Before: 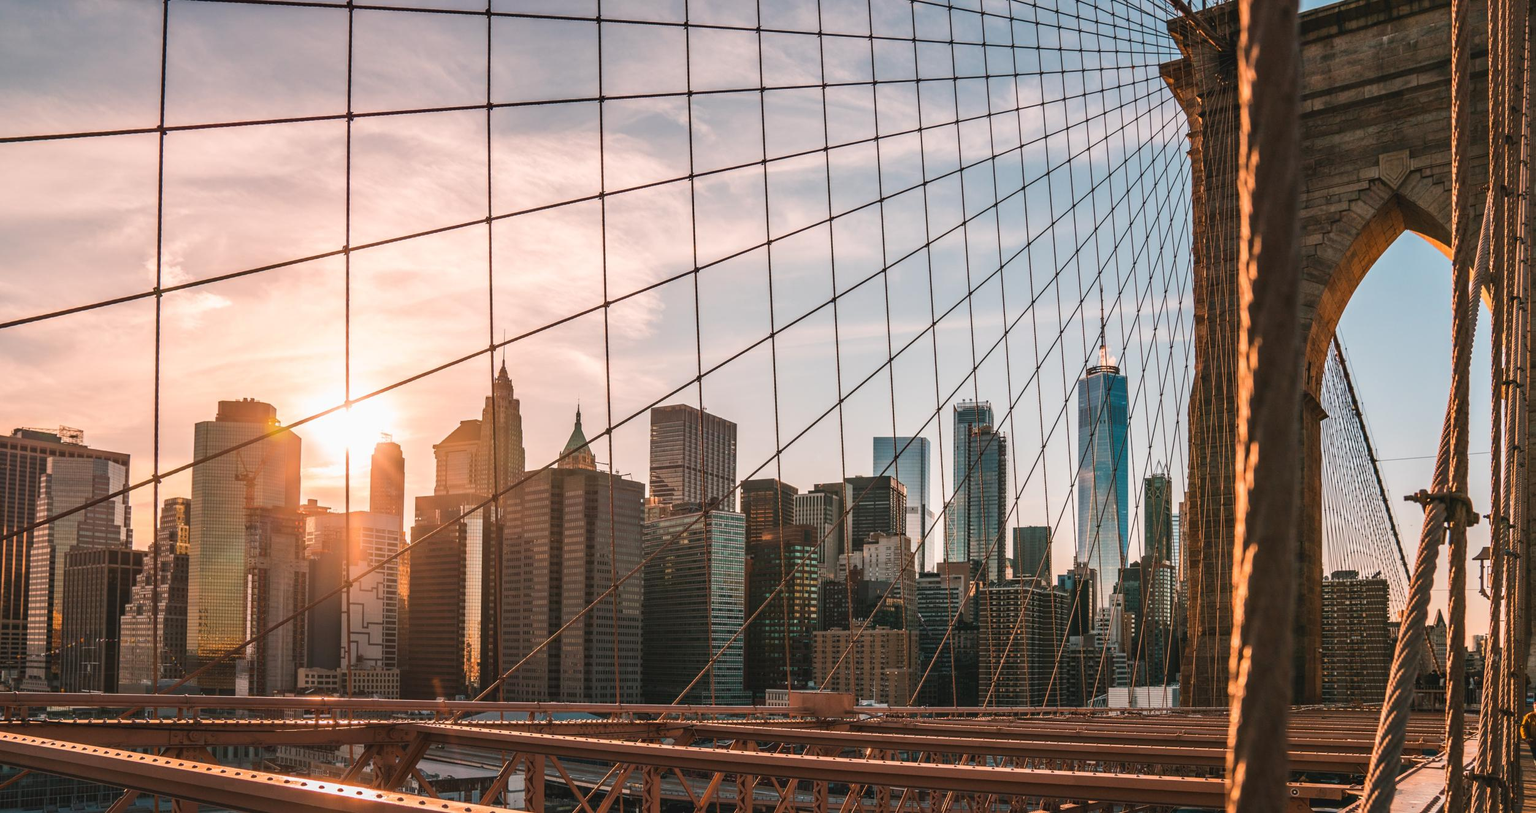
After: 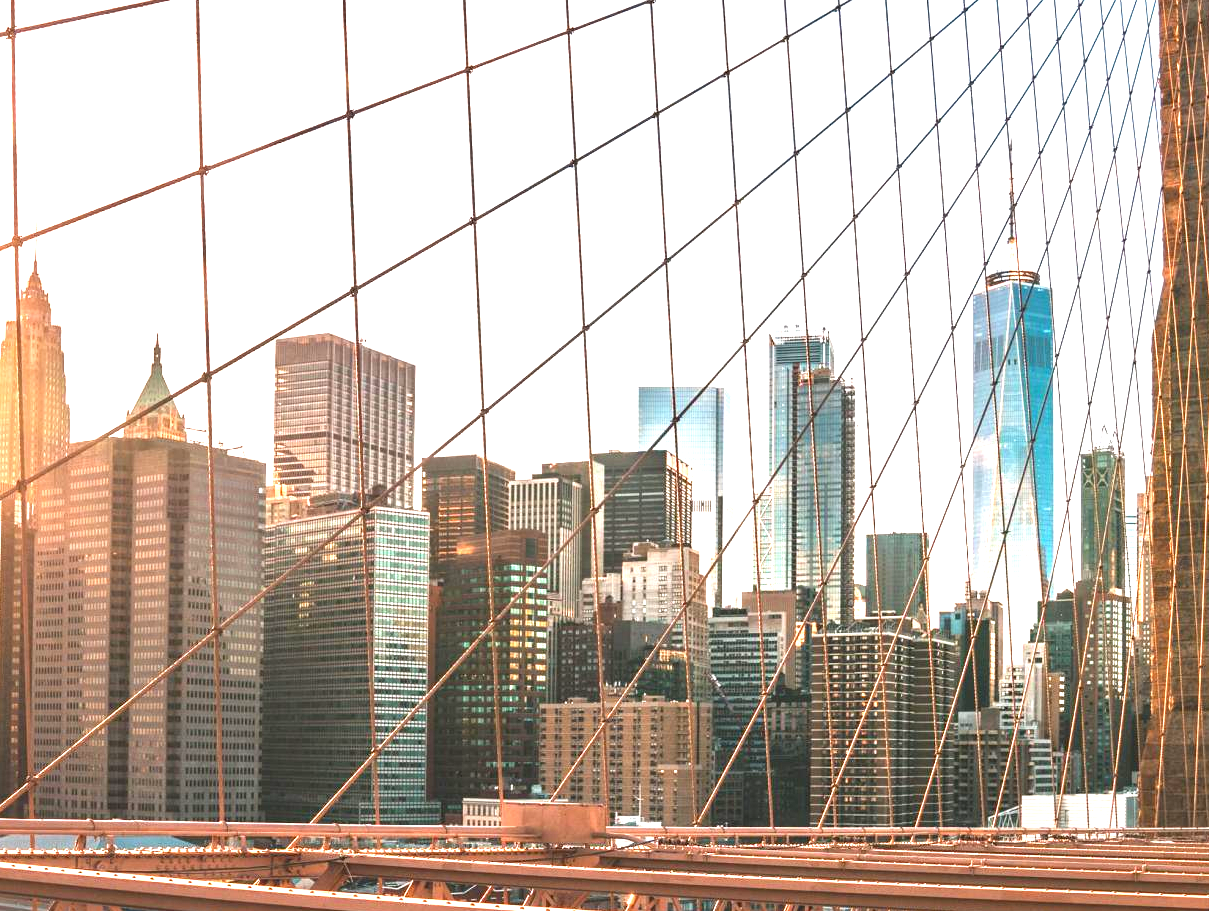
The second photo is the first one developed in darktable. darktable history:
crop: left 31.379%, top 24.658%, right 20.326%, bottom 6.628%
exposure: exposure 2.04 EV, compensate highlight preservation false
